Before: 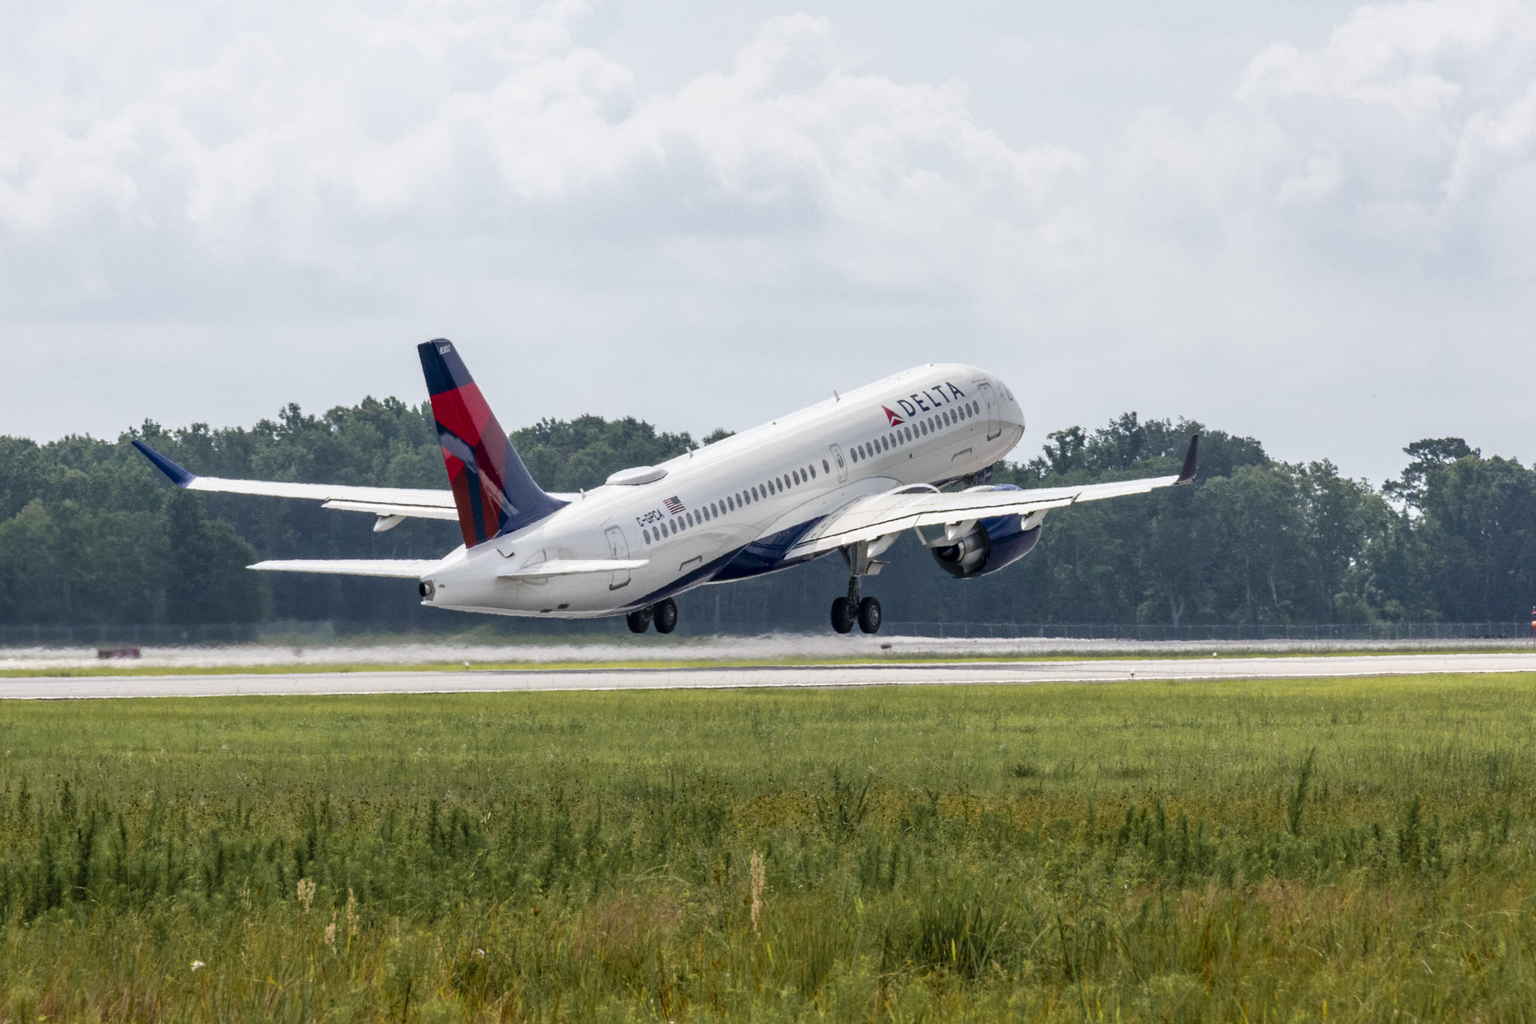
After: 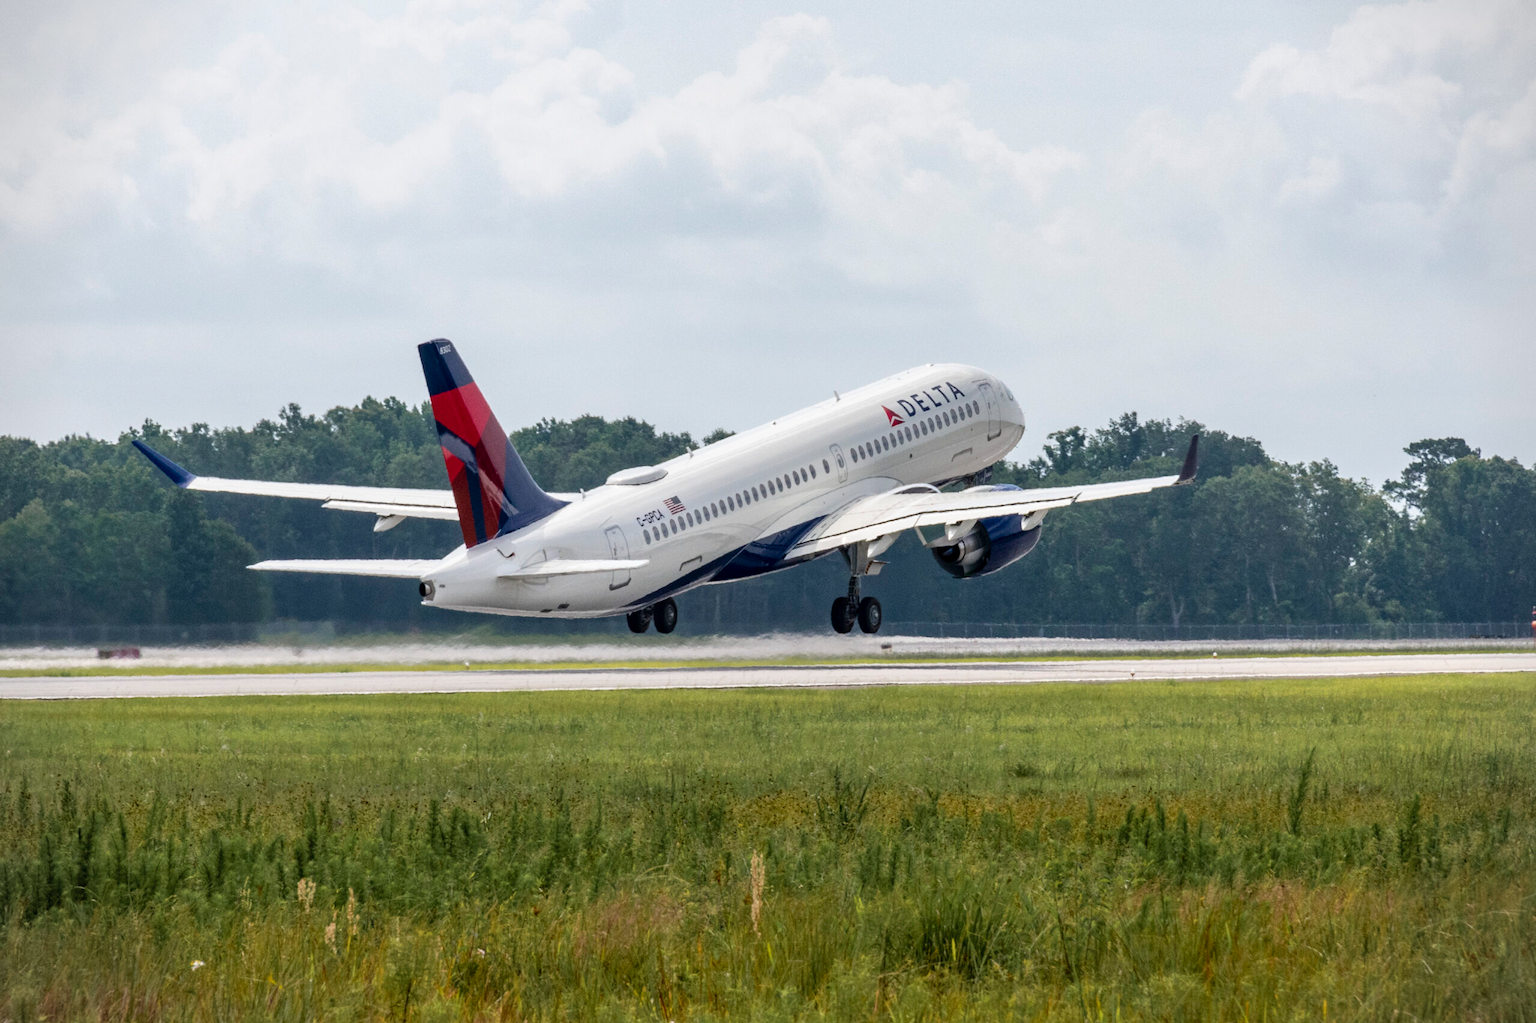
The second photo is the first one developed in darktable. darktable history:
exposure: compensate highlight preservation false
vignetting: fall-off start 91.73%
